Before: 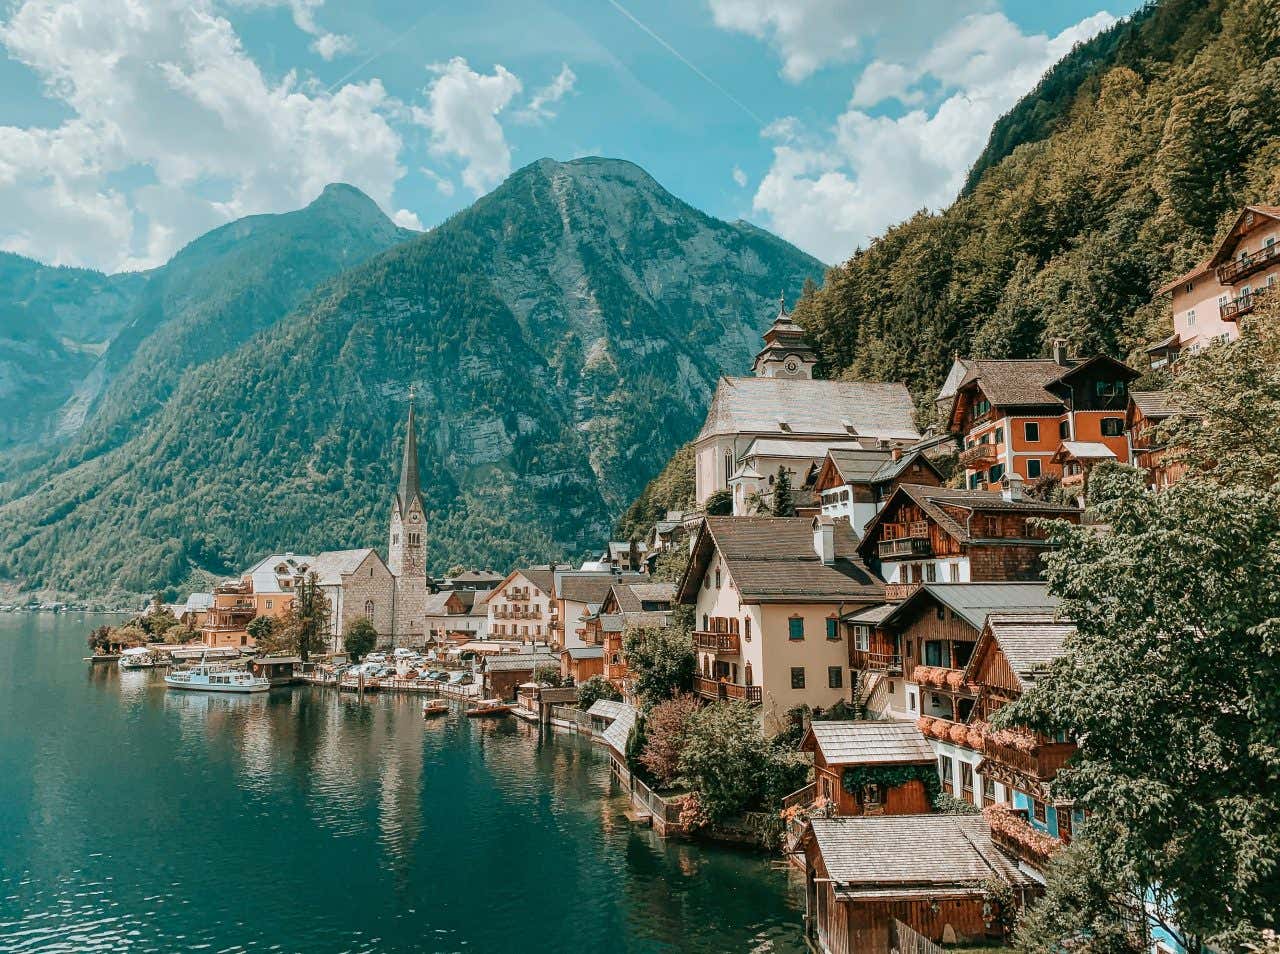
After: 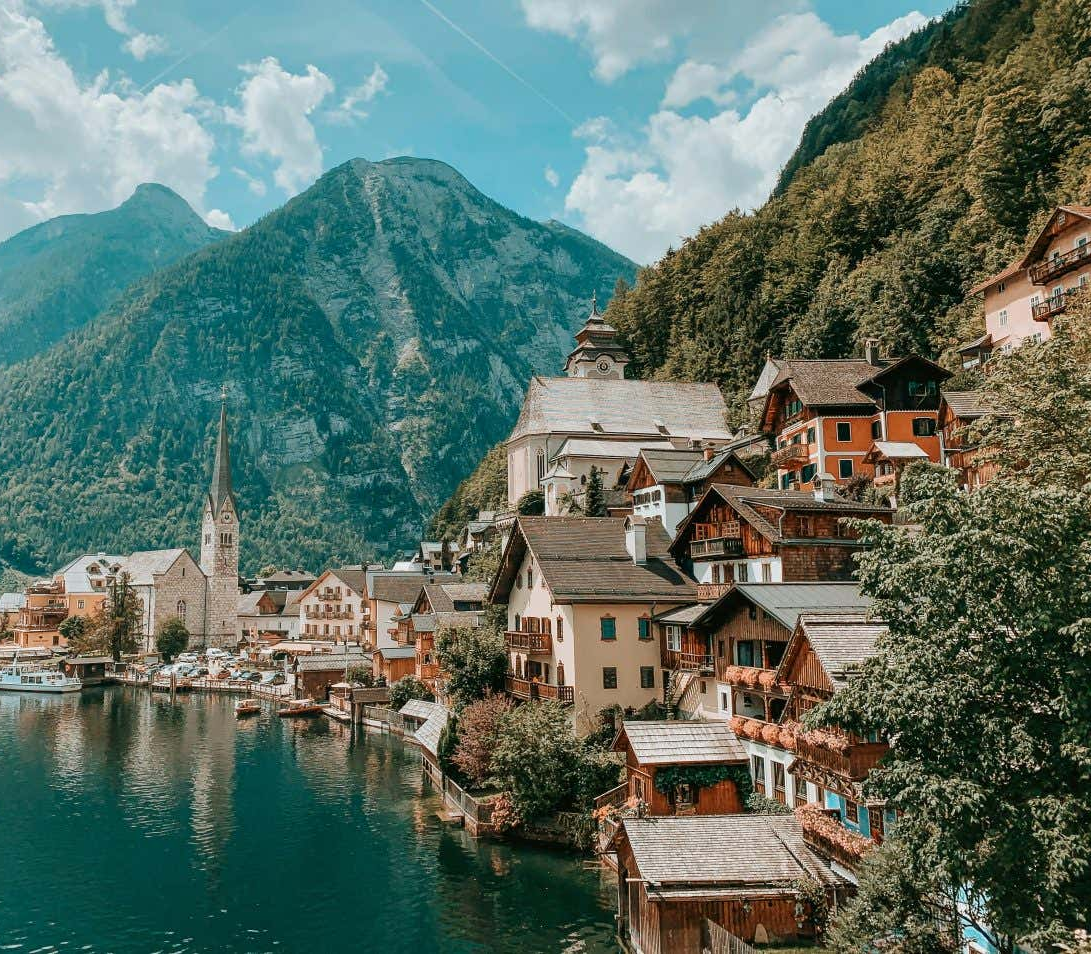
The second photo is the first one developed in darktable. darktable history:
crop and rotate: left 14.731%
